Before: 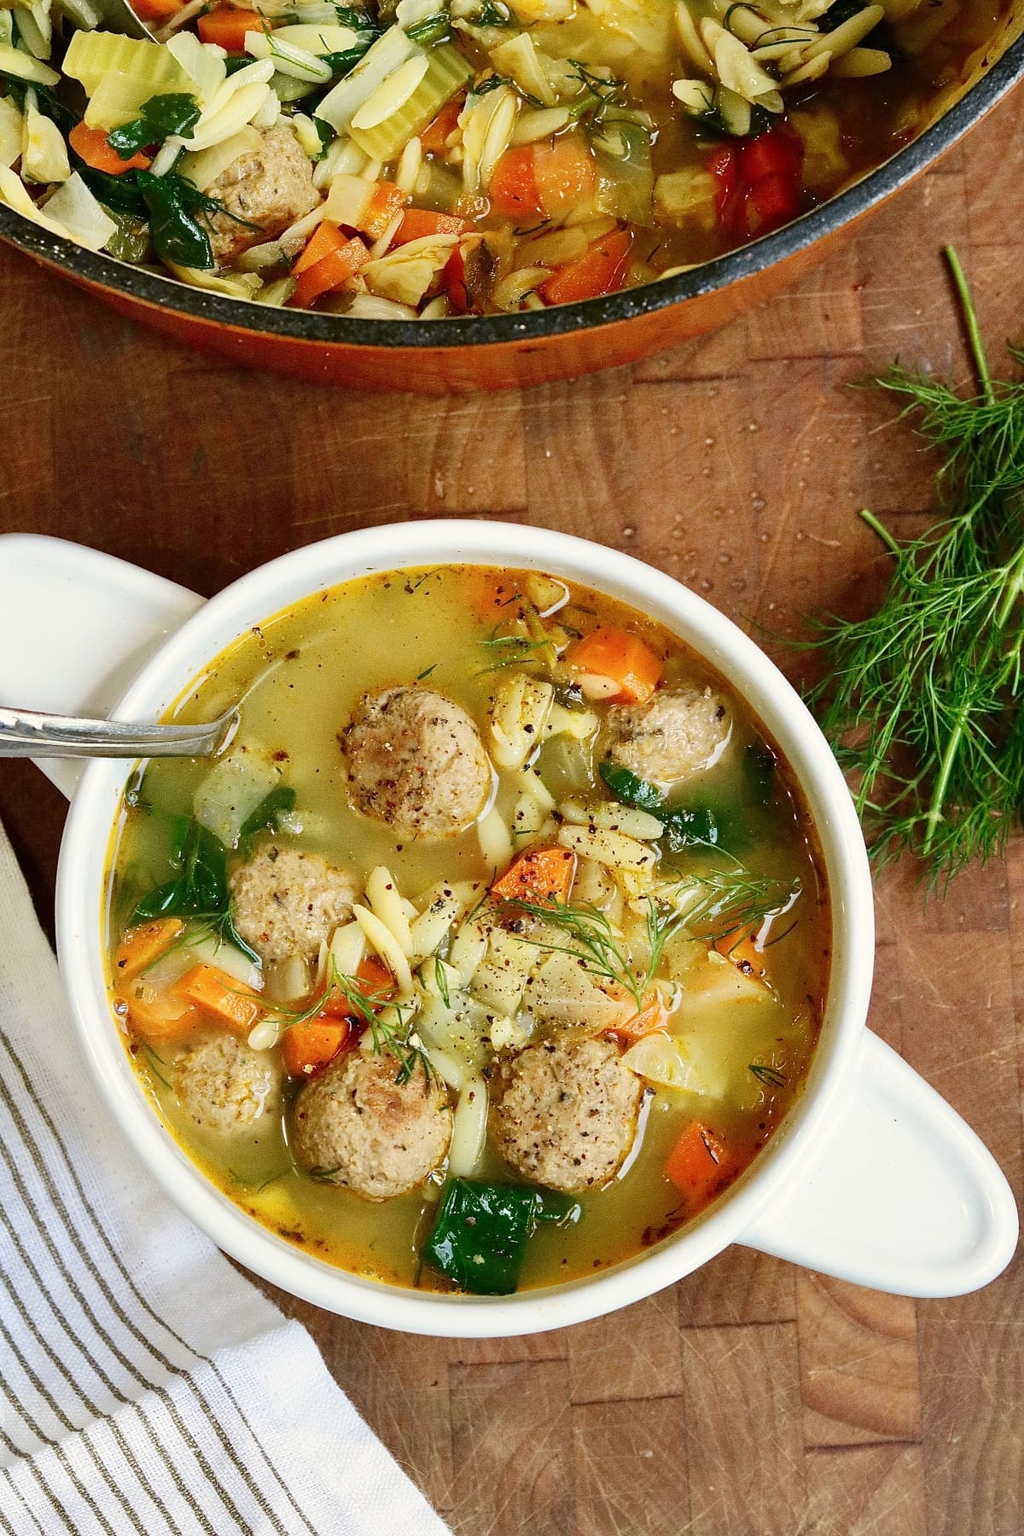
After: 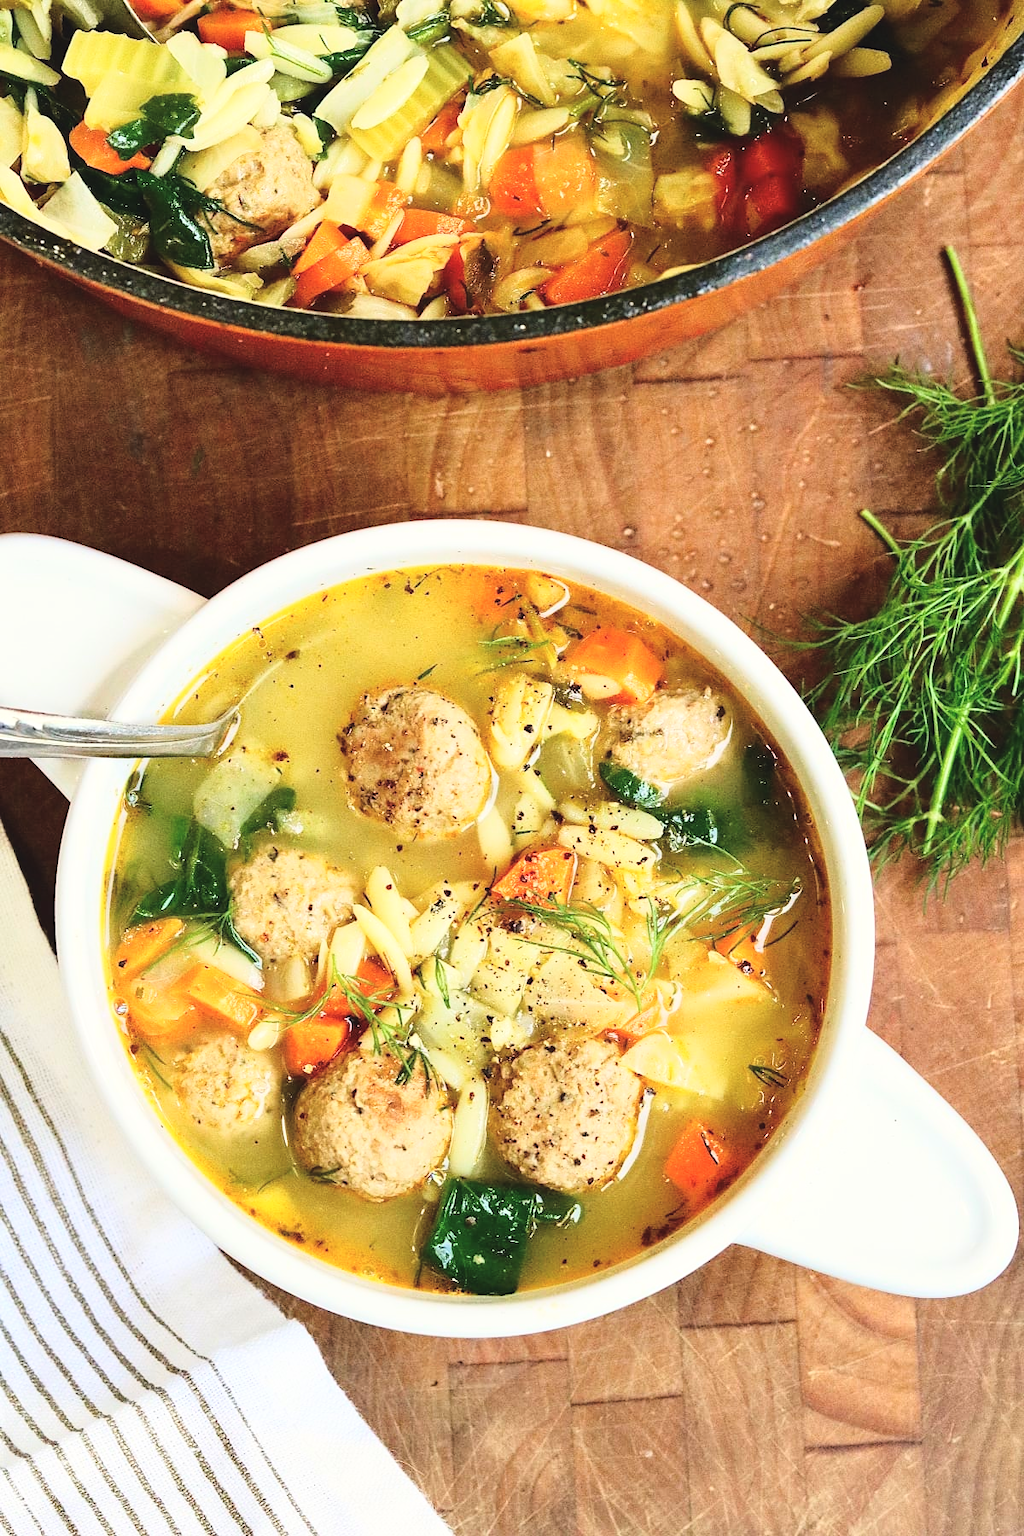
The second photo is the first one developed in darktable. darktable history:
base curve: curves: ch0 [(0, 0) (0.028, 0.03) (0.121, 0.232) (0.46, 0.748) (0.859, 0.968) (1, 1)]
exposure: black level correction -0.008, exposure 0.067 EV, compensate highlight preservation false
